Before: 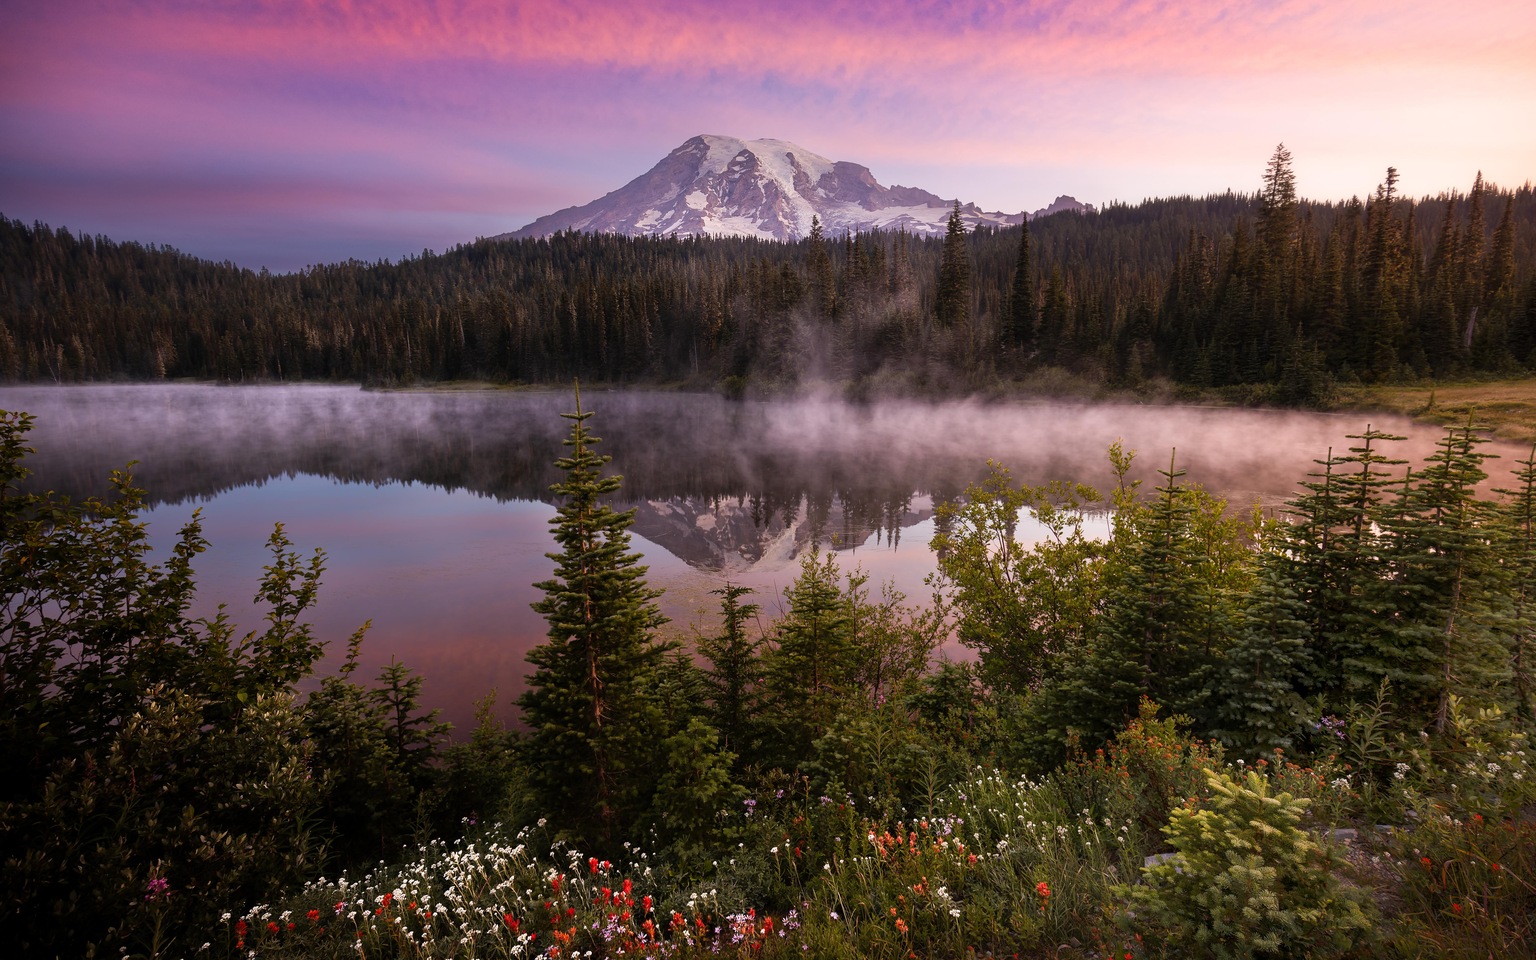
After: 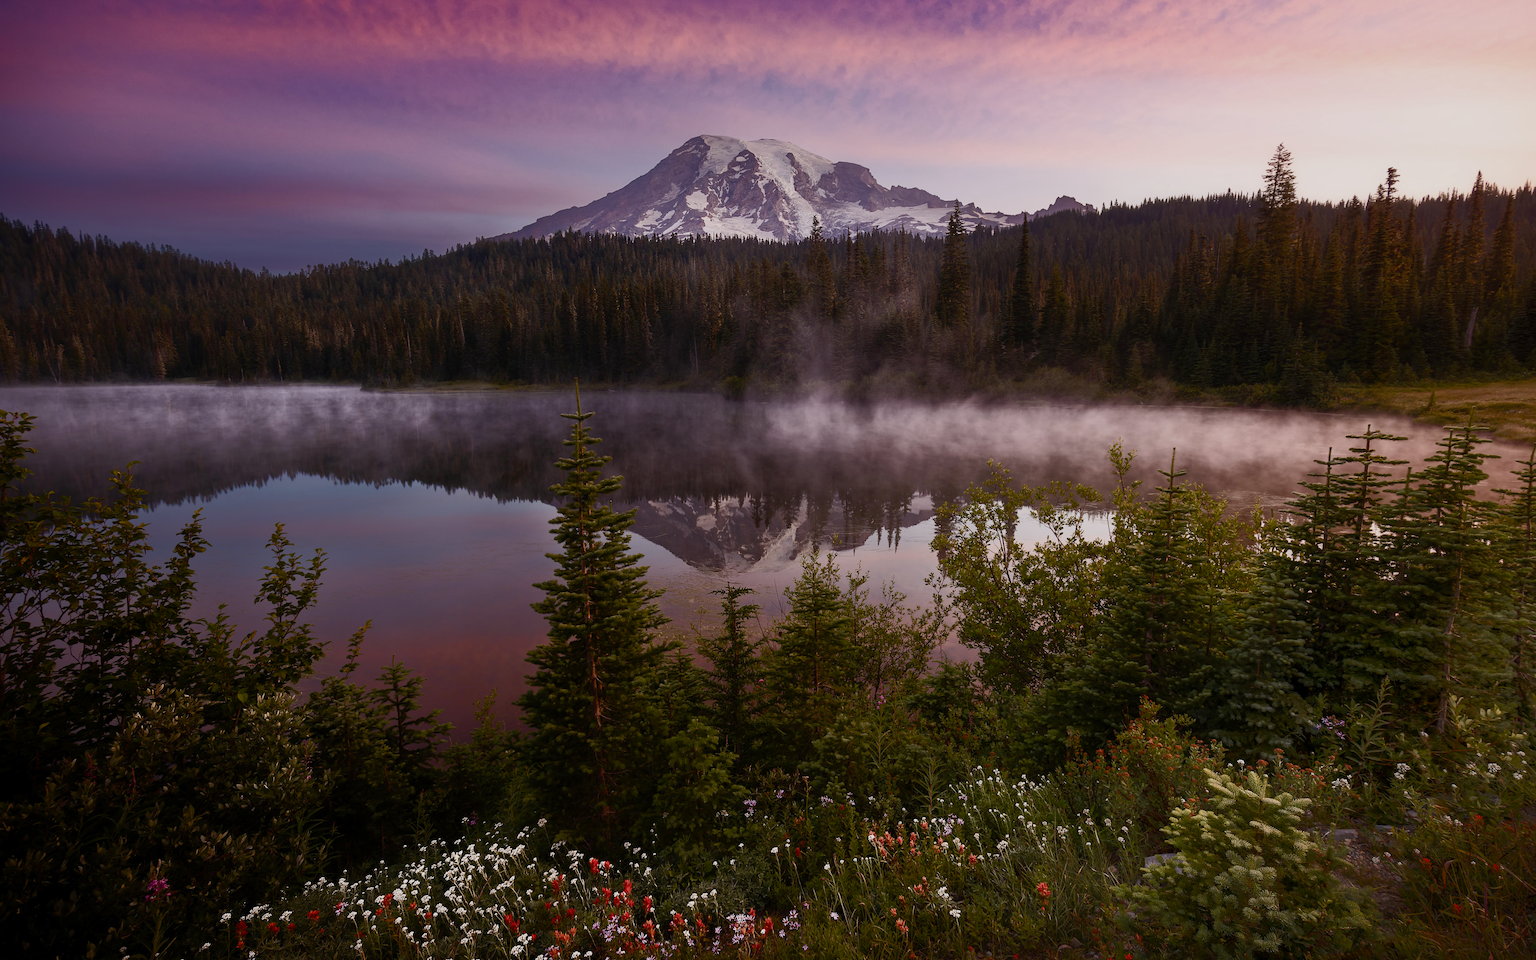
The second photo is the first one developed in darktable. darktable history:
contrast brightness saturation: saturation -0.051
color balance rgb: perceptual saturation grading › global saturation 0.9%, perceptual saturation grading › highlights -34.119%, perceptual saturation grading › mid-tones 15.026%, perceptual saturation grading › shadows 47.907%, perceptual brilliance grading › highlights 3.374%, perceptual brilliance grading › mid-tones -18.285%, perceptual brilliance grading › shadows -41.164%, contrast -19.691%
